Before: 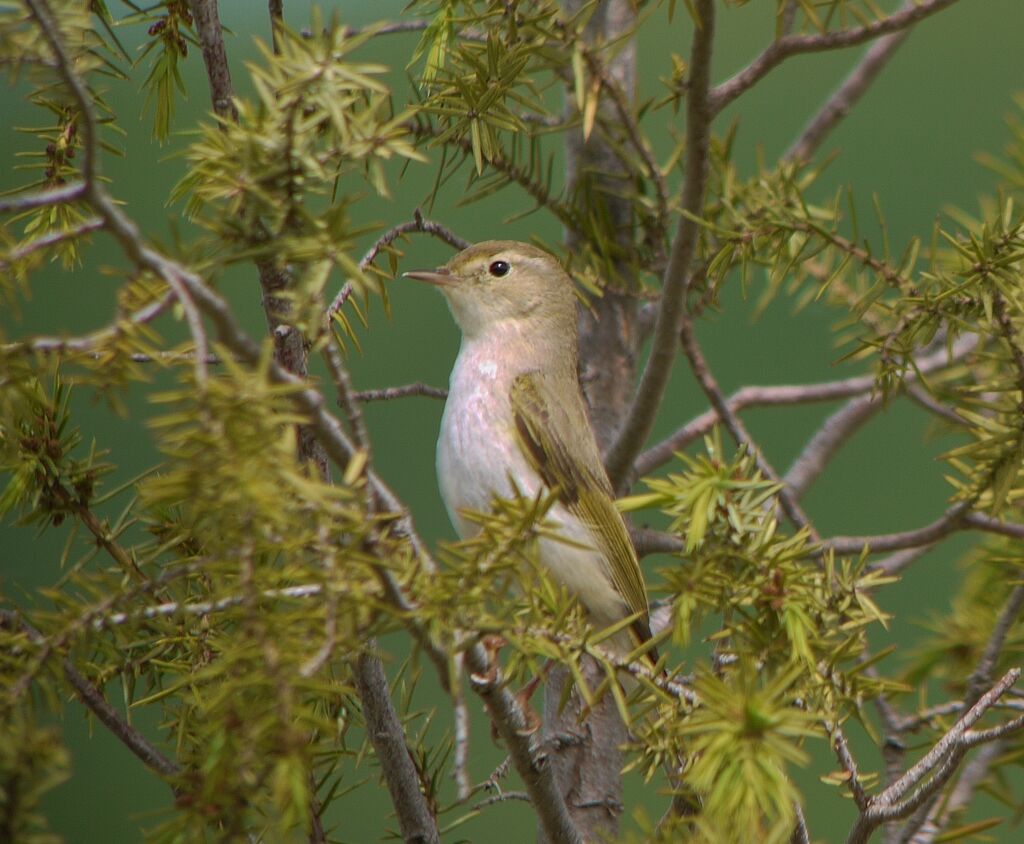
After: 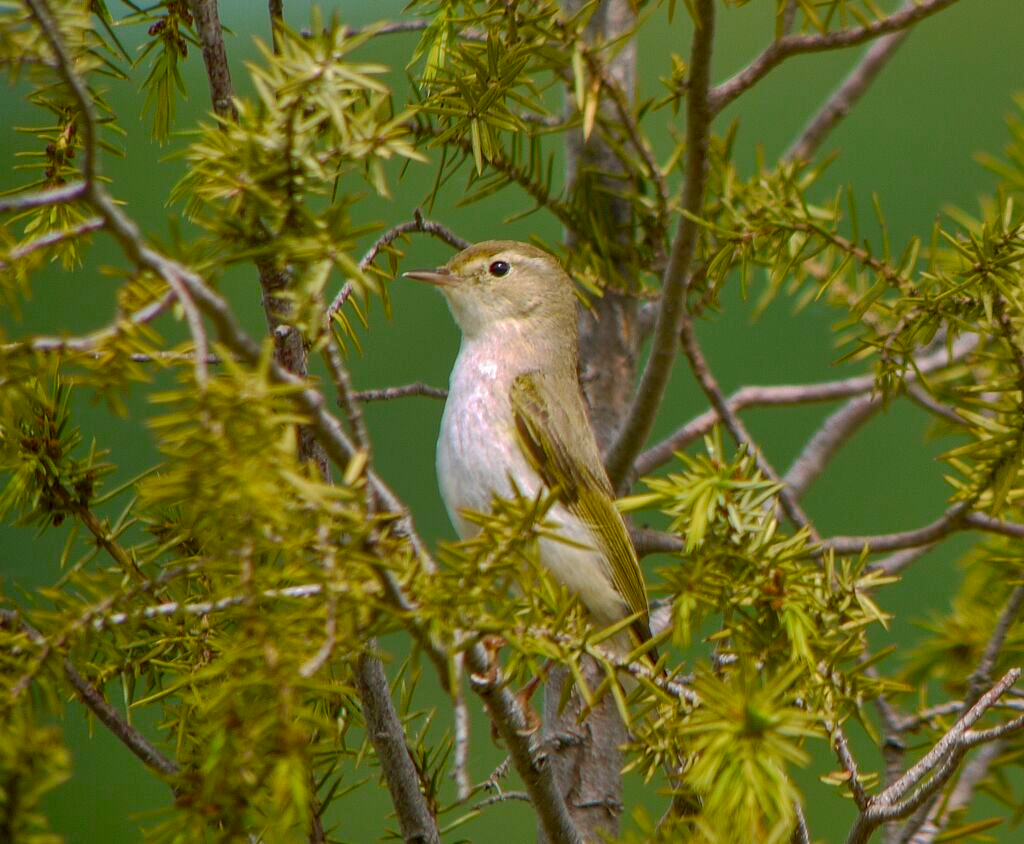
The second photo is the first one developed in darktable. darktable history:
shadows and highlights: highlights 71.75, soften with gaussian
color balance rgb: shadows lift › chroma 0.997%, shadows lift › hue 111.52°, global offset › hue 170.96°, perceptual saturation grading › global saturation 35.072%, perceptual saturation grading › highlights -29.806%, perceptual saturation grading › shadows 35.282%
local contrast: on, module defaults
